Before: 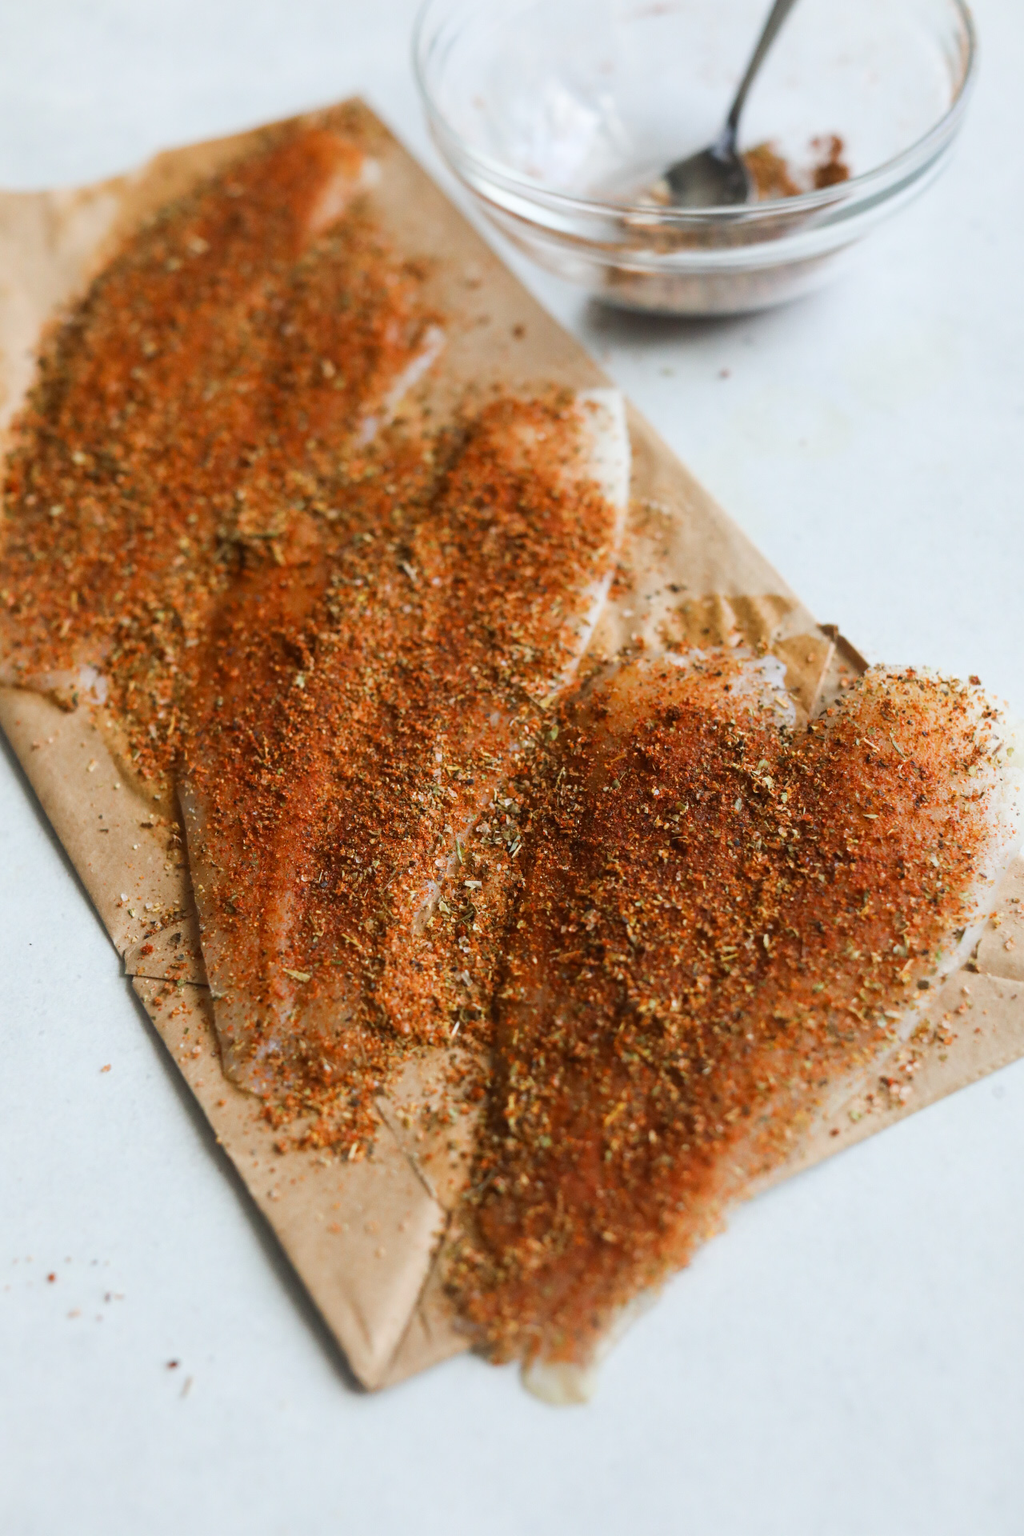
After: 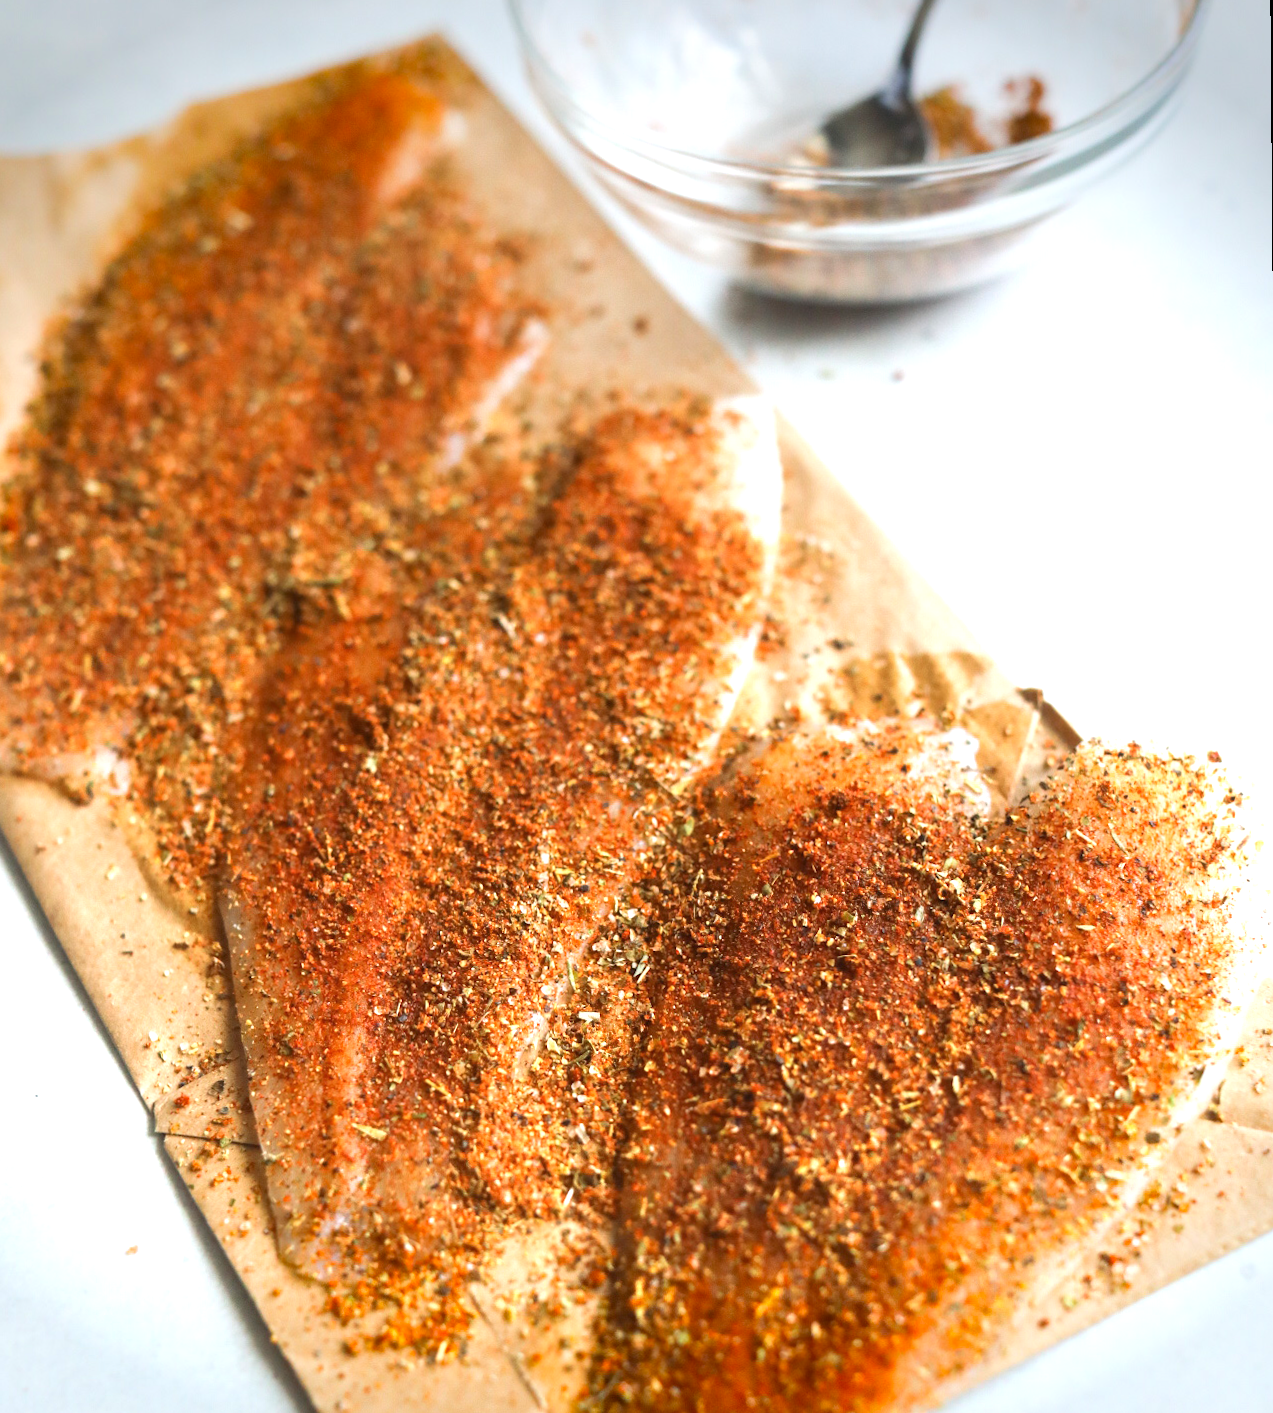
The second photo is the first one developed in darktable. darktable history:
rotate and perspective: rotation -0.45°, automatic cropping original format, crop left 0.008, crop right 0.992, crop top 0.012, crop bottom 0.988
crop: top 3.857%, bottom 21.132%
graduated density: on, module defaults
exposure: black level correction 0, exposure 1.2 EV, compensate highlight preservation false
vignetting: fall-off start 88.53%, fall-off radius 44.2%, saturation 0.376, width/height ratio 1.161
